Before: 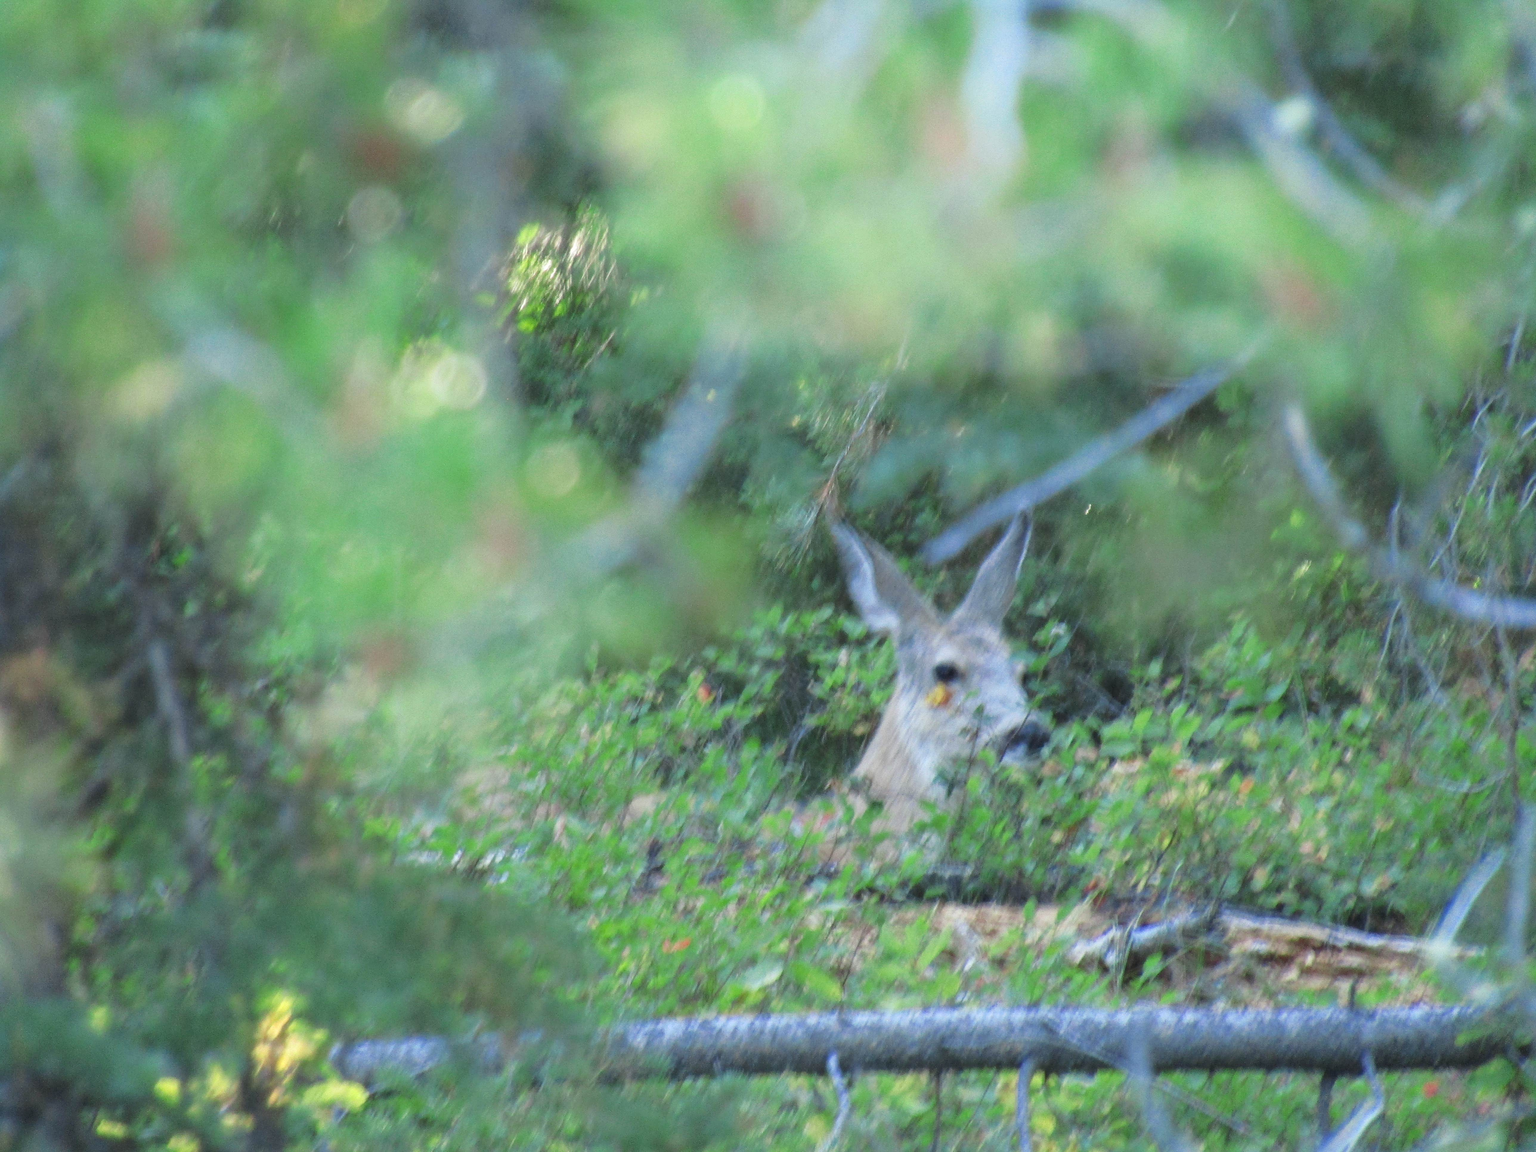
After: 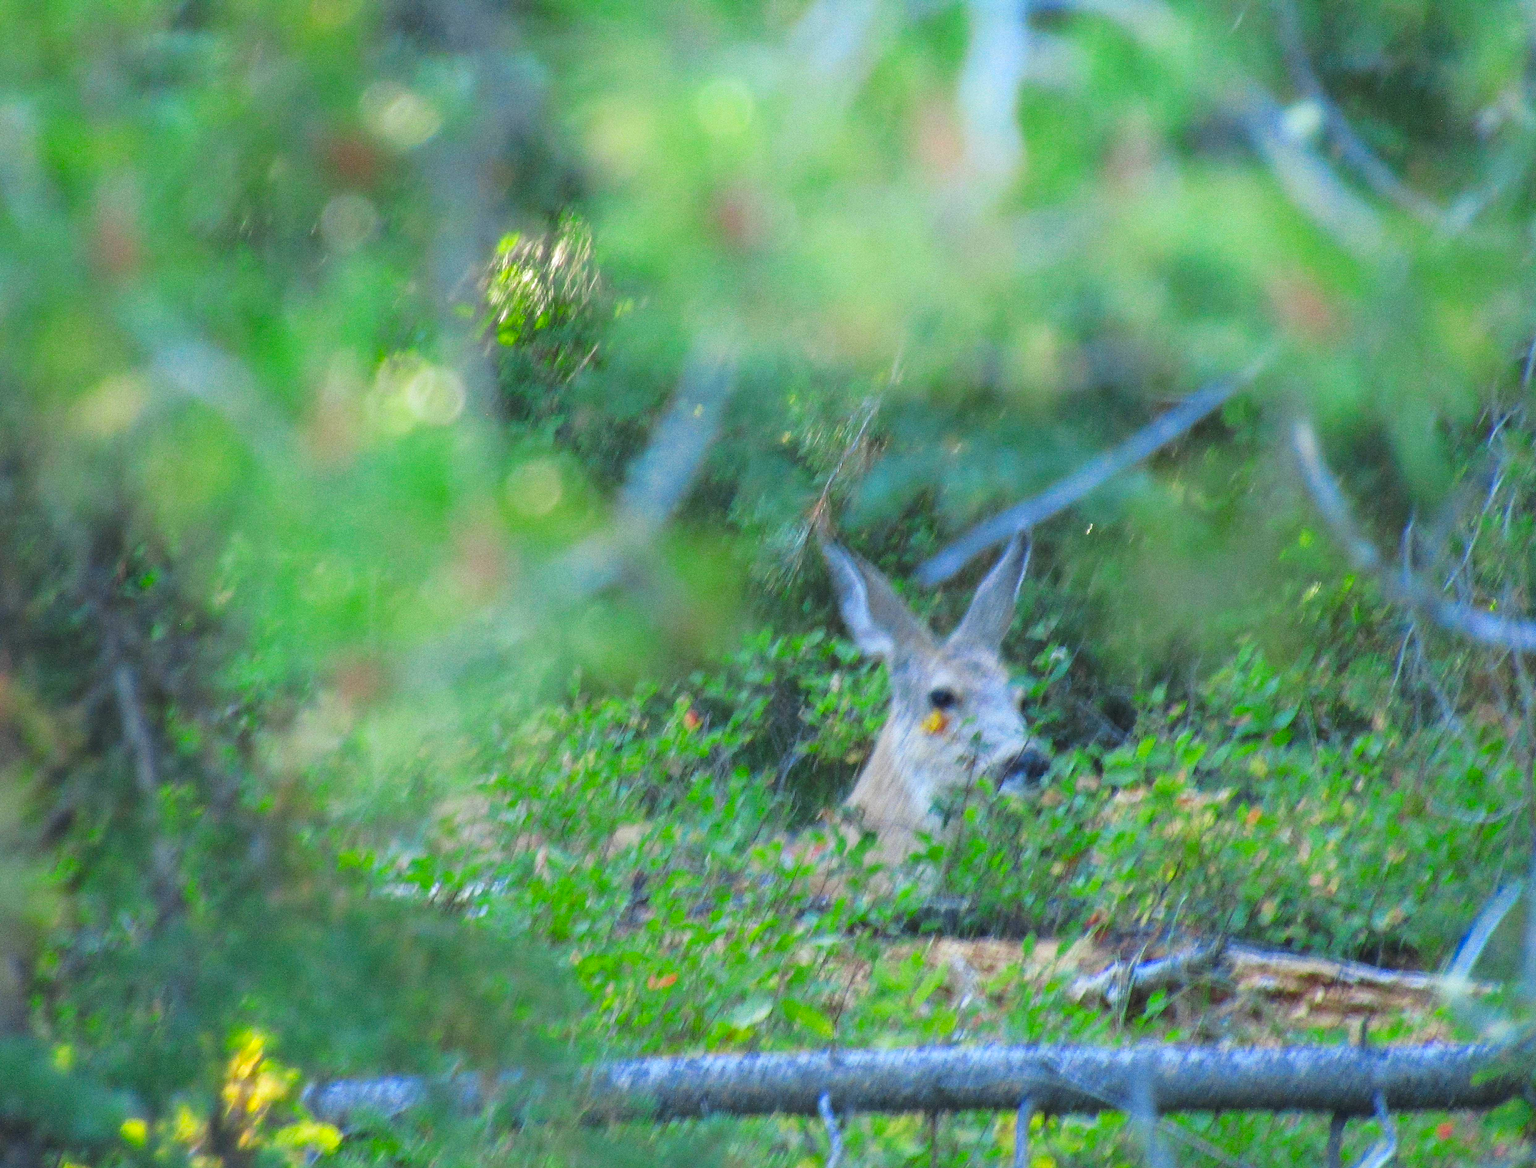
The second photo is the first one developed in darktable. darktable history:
sharpen: on, module defaults
crop and rotate: left 2.536%, right 1.107%, bottom 2.246%
color balance rgb: linear chroma grading › global chroma 15%, perceptual saturation grading › global saturation 30%
rgb levels: preserve colors max RGB
grain: coarseness 0.09 ISO
